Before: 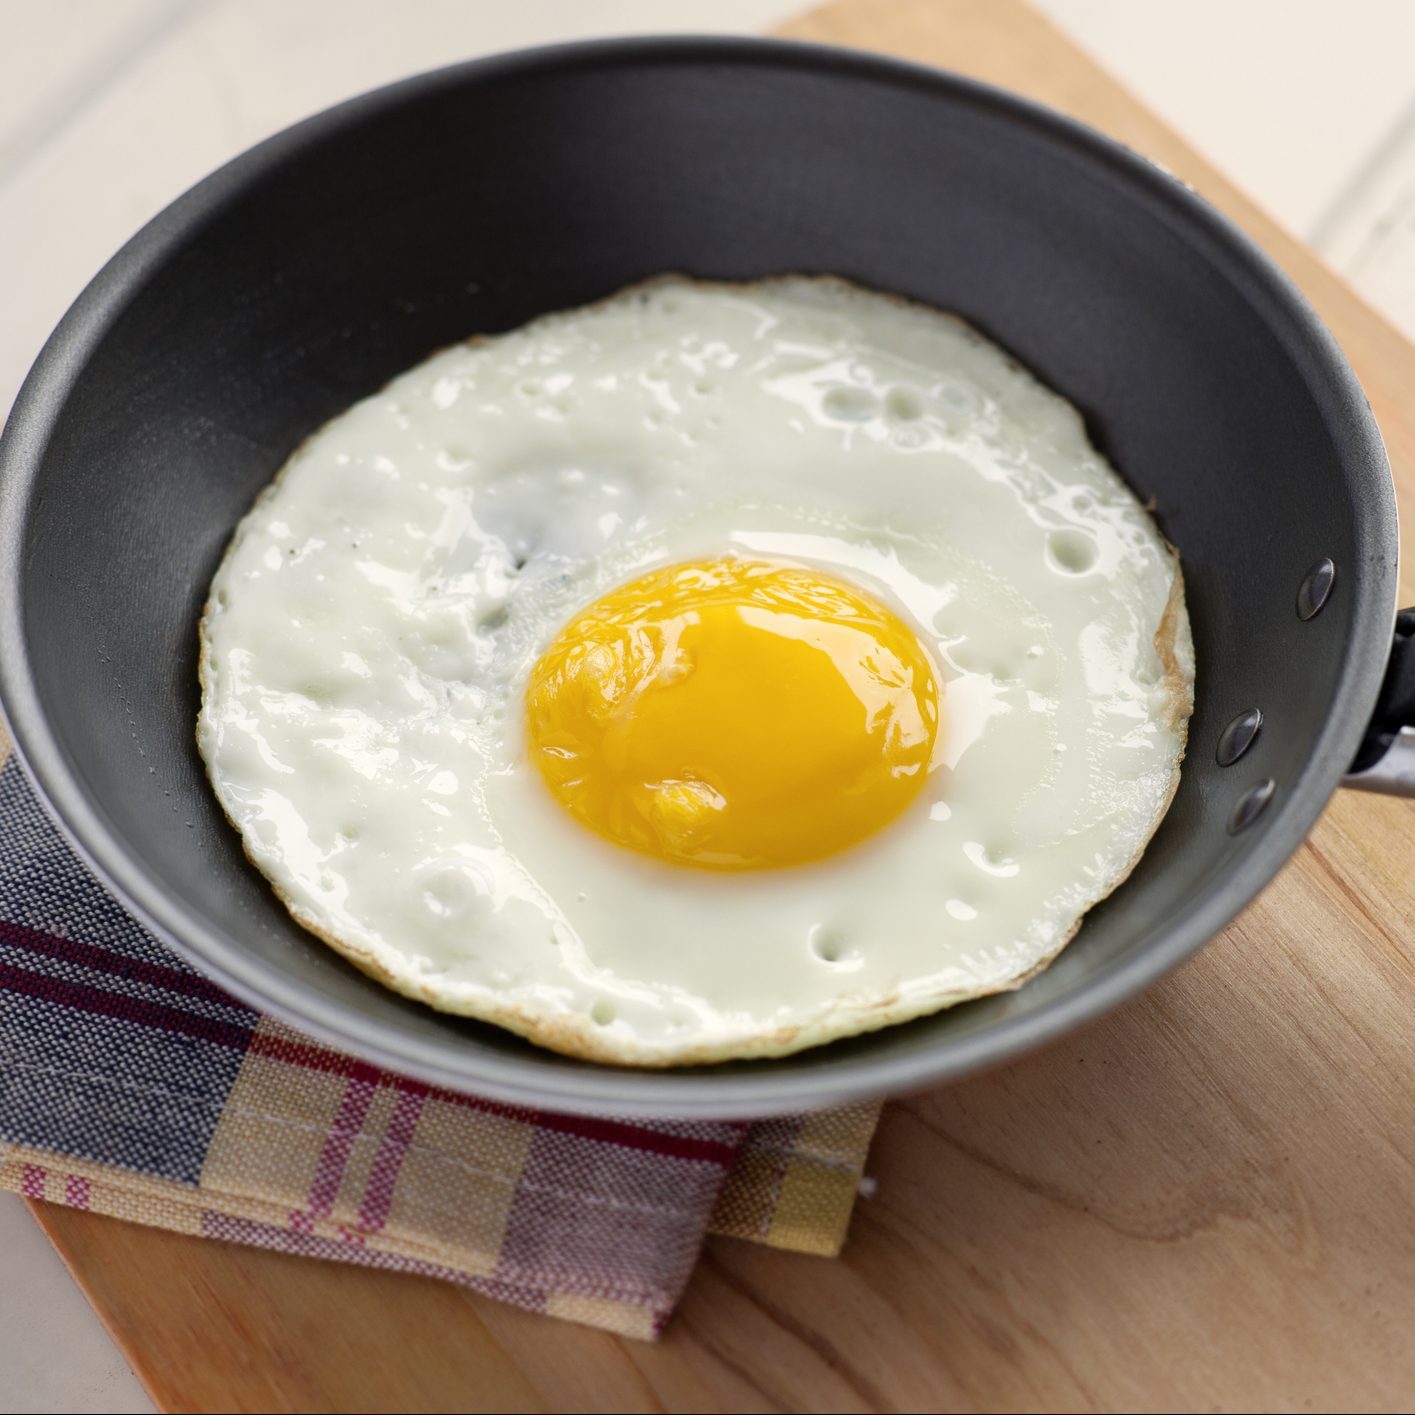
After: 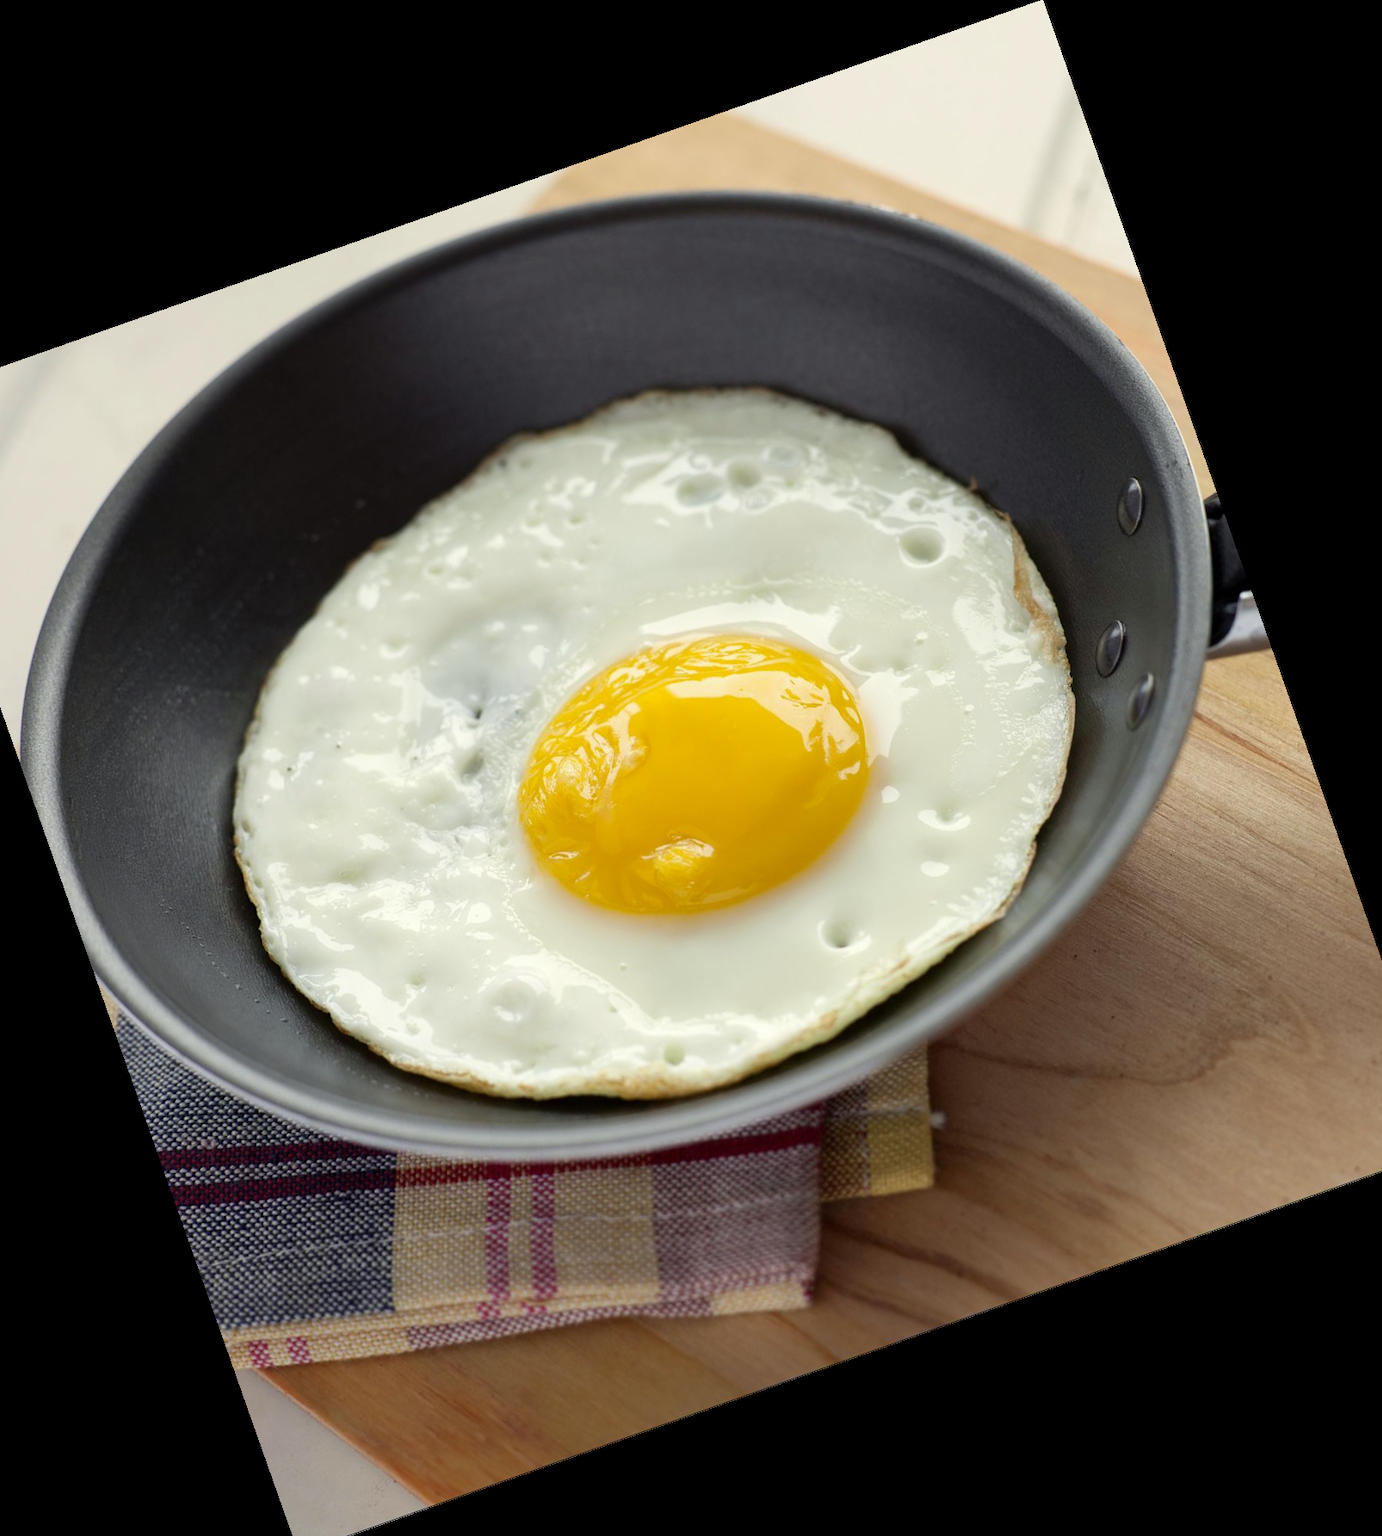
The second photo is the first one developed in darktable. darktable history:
crop and rotate: angle 19.43°, left 6.812%, right 4.125%, bottom 1.087%
color correction: highlights a* -2.68, highlights b* 2.57
